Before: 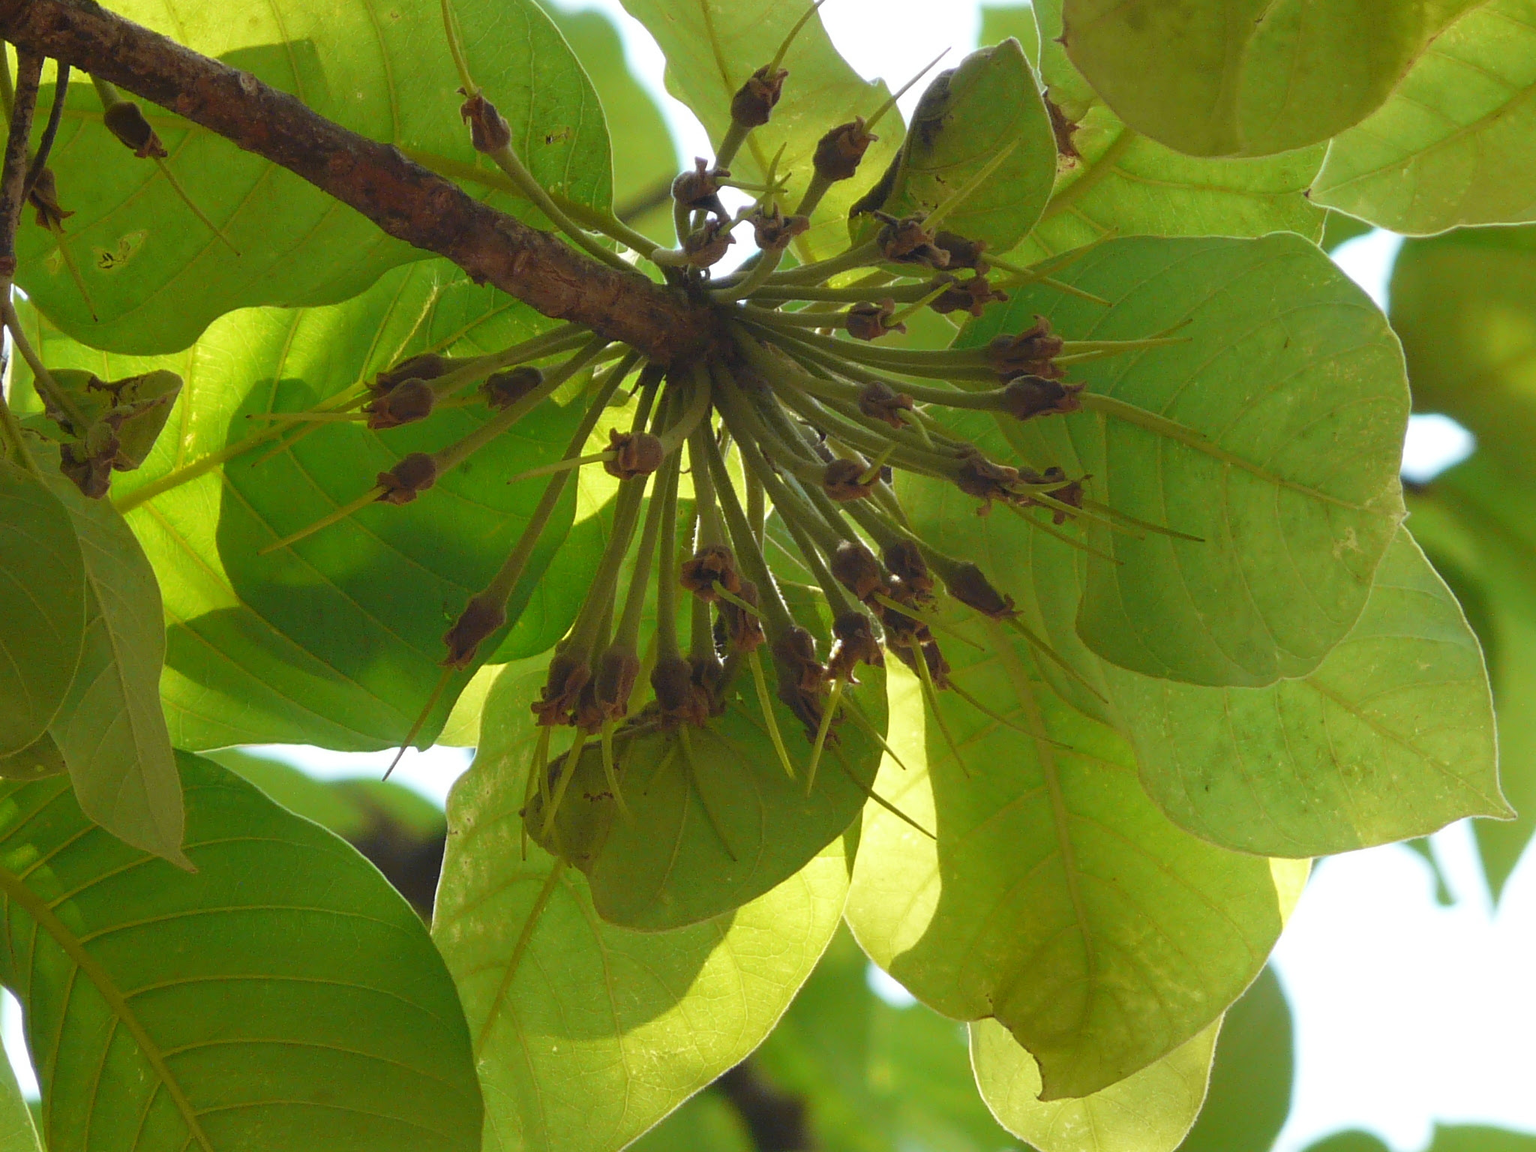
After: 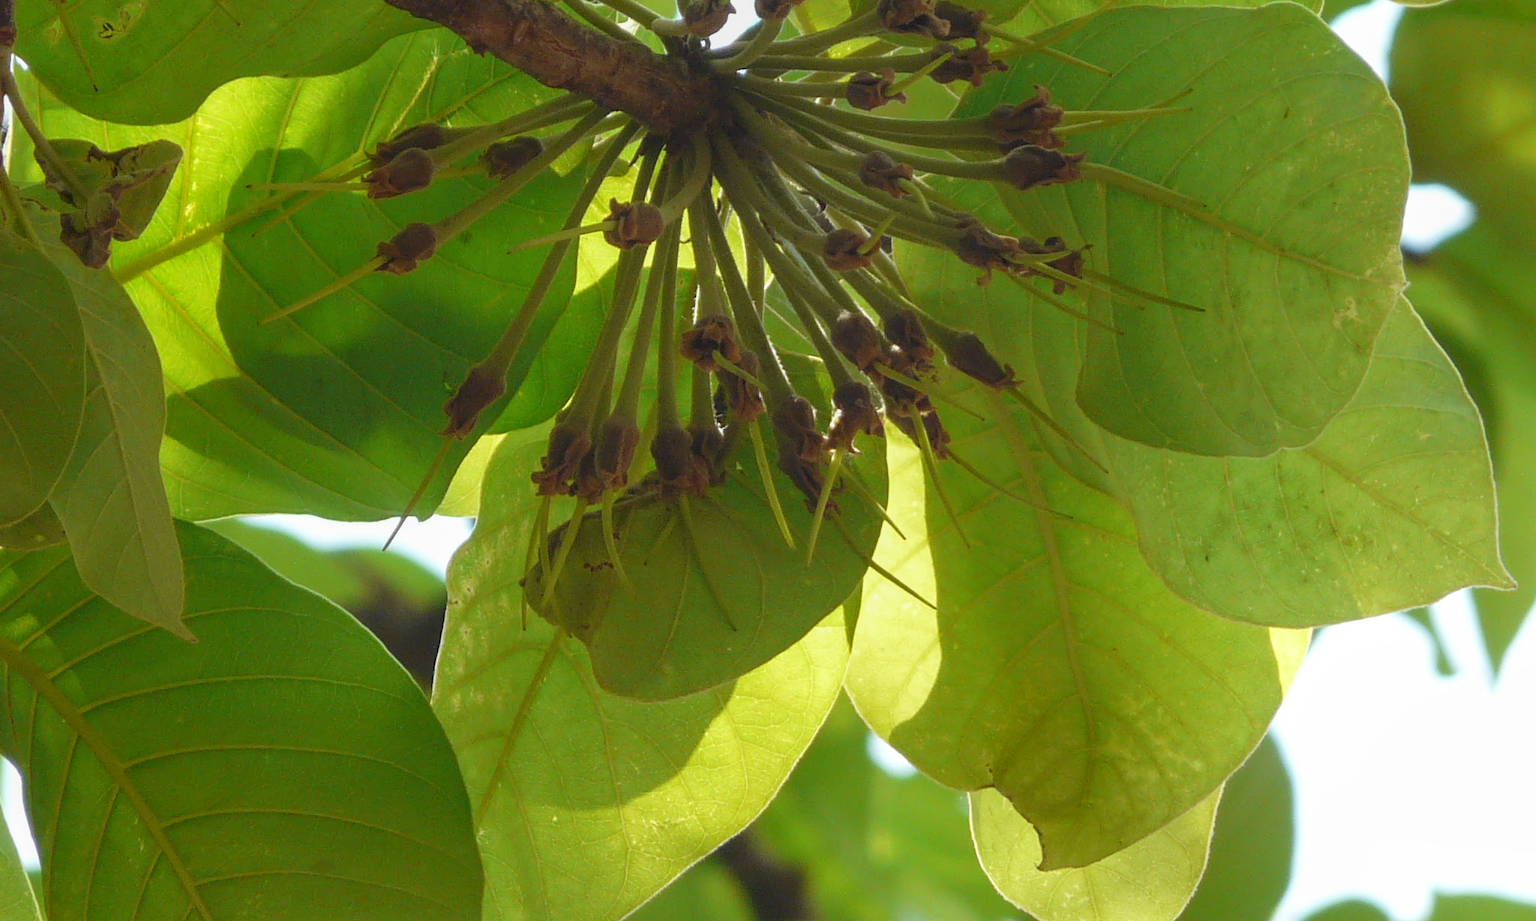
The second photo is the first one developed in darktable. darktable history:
crop and rotate: top 19.998%
local contrast: detail 110%
